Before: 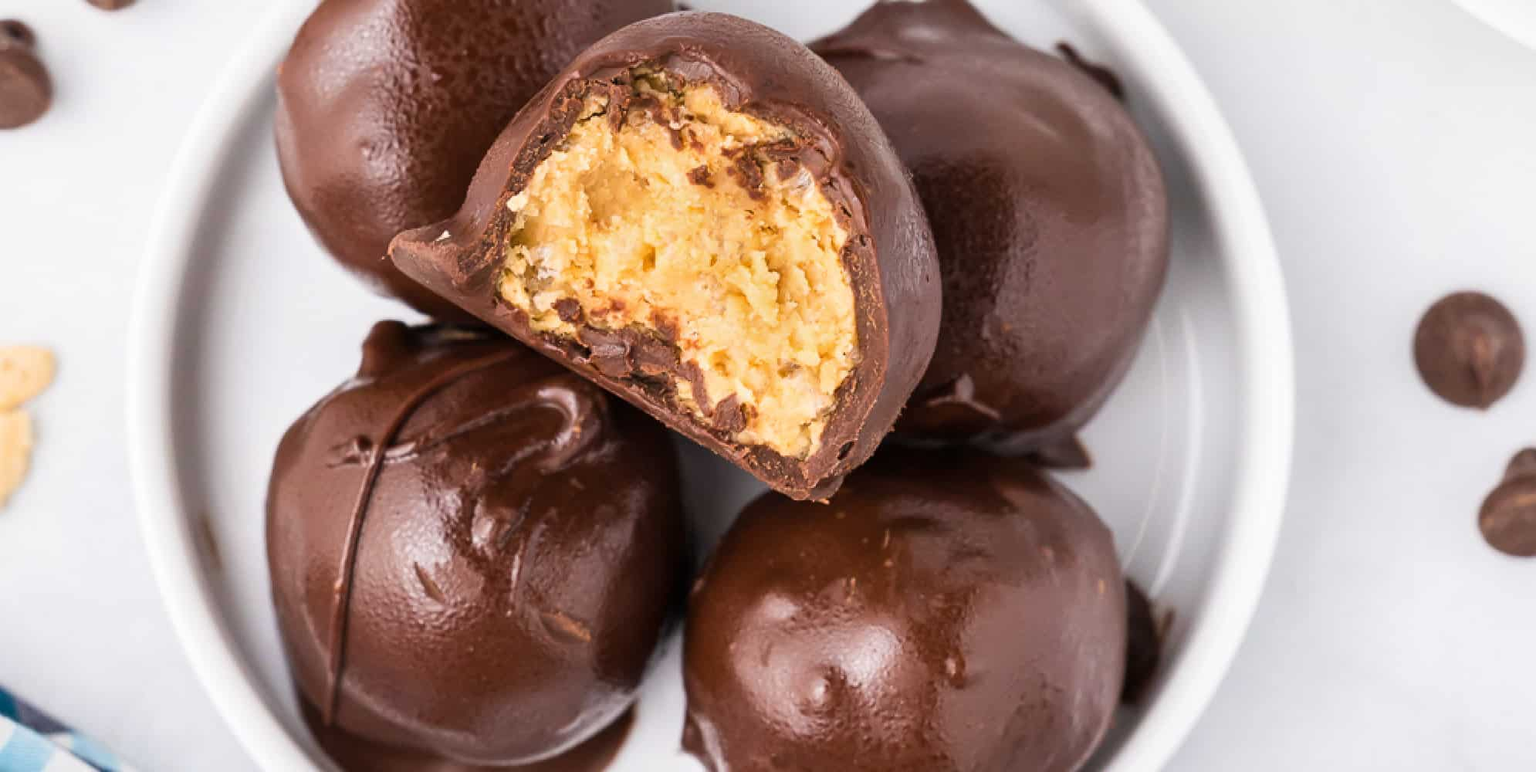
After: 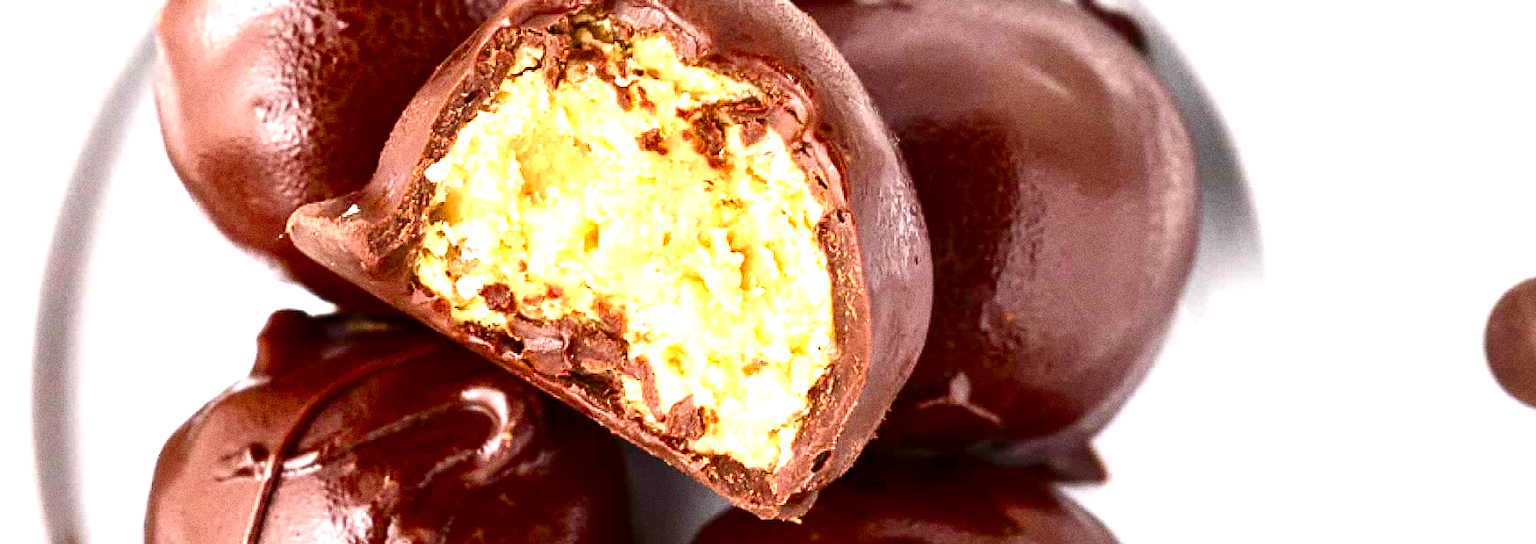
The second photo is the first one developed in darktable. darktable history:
contrast brightness saturation: contrast 0.13, brightness -0.24, saturation 0.14
crop and rotate: left 9.345%, top 7.22%, right 4.982%, bottom 32.331%
grain: coarseness 0.09 ISO, strength 40%
exposure: black level correction 0, exposure 1.3 EV, compensate exposure bias true, compensate highlight preservation false
color balance rgb: perceptual saturation grading › global saturation 20%, perceptual saturation grading › highlights -25%, perceptual saturation grading › shadows 50%
